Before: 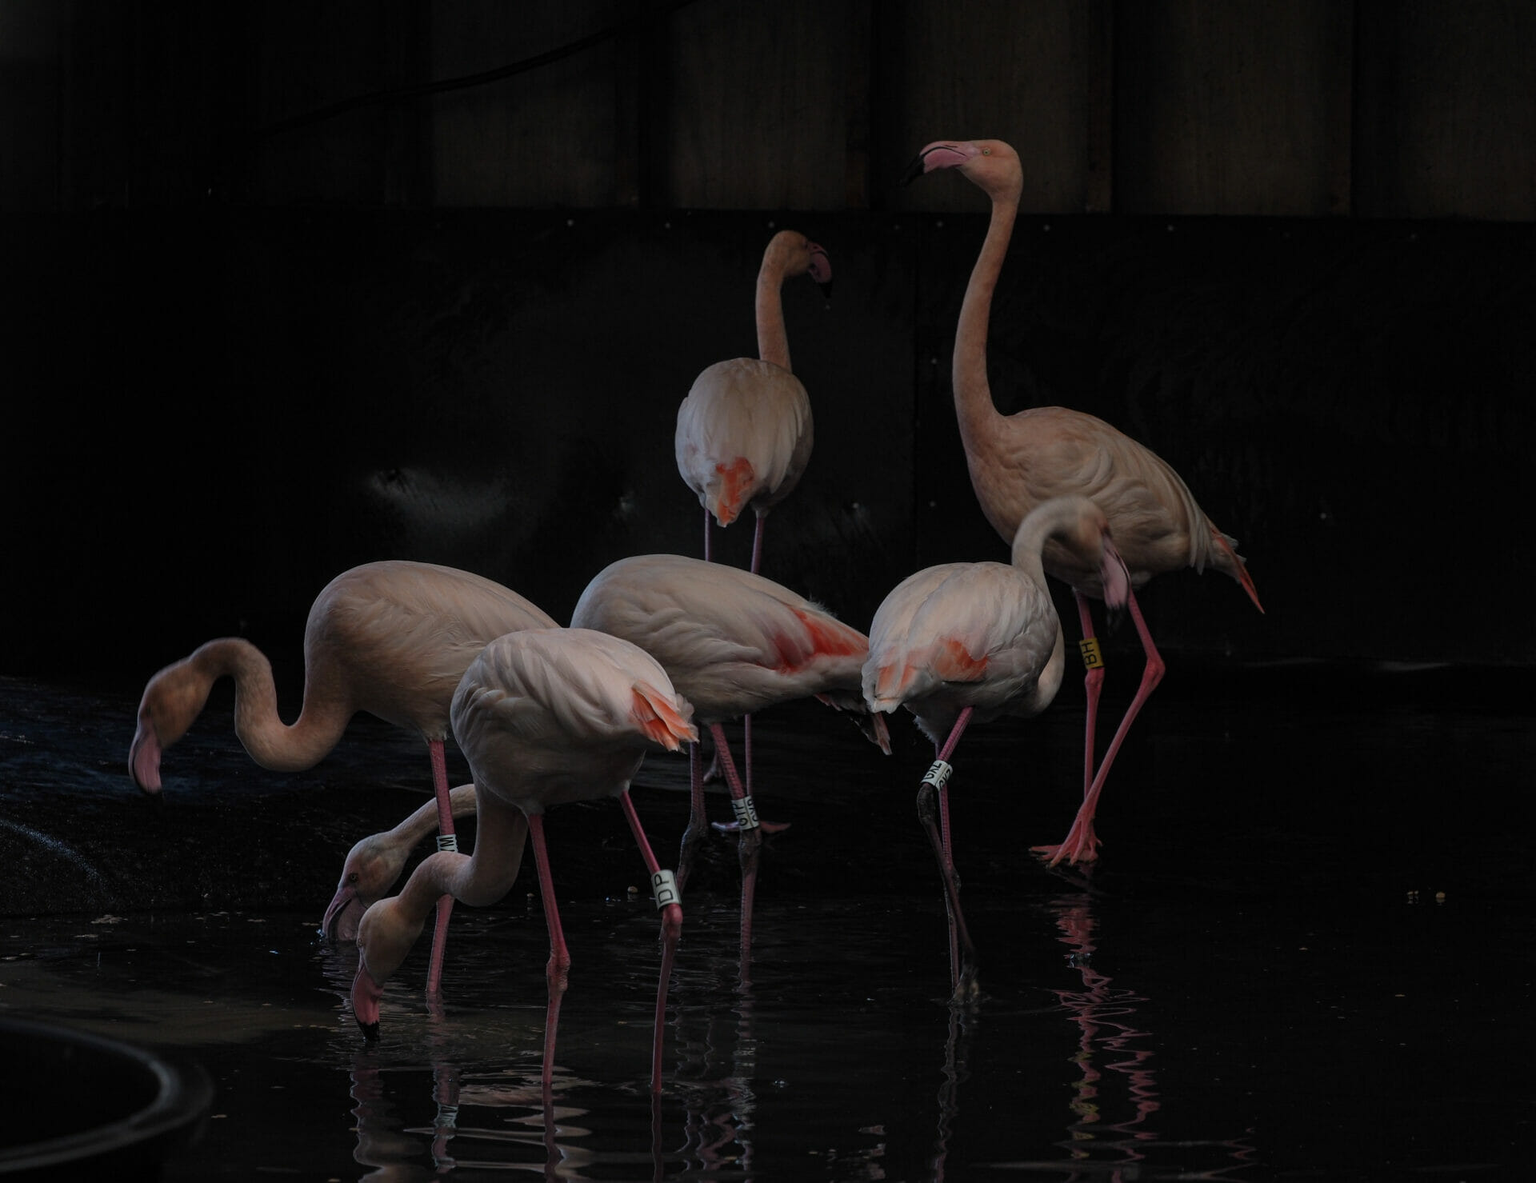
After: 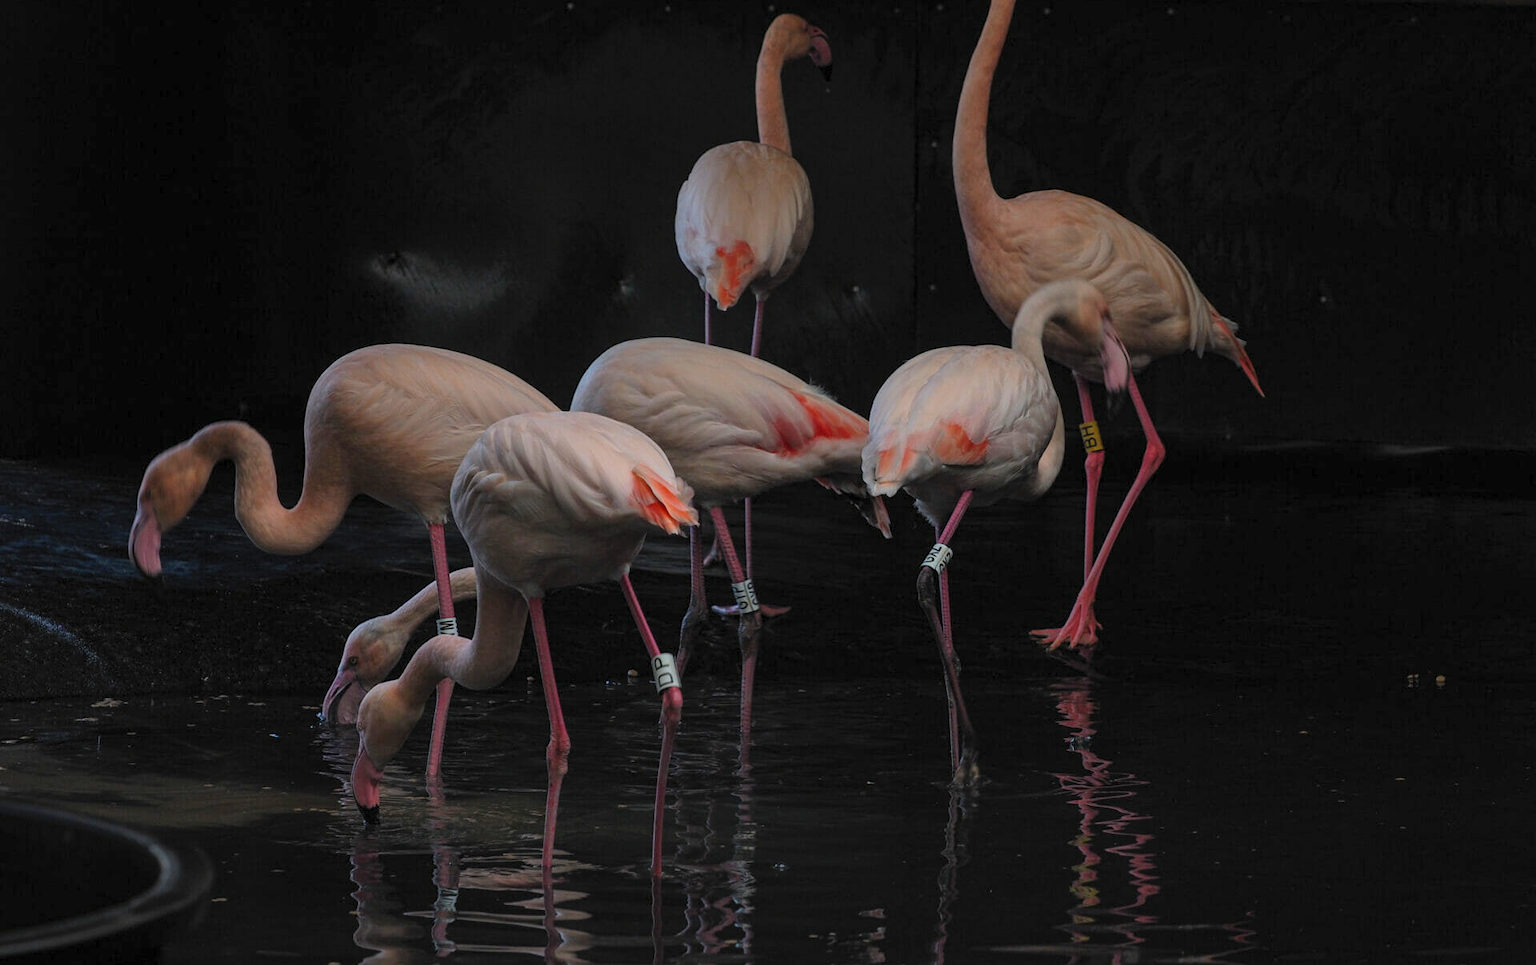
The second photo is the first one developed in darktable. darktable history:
contrast brightness saturation: contrast 0.069, brightness 0.177, saturation 0.416
crop and rotate: top 18.372%
